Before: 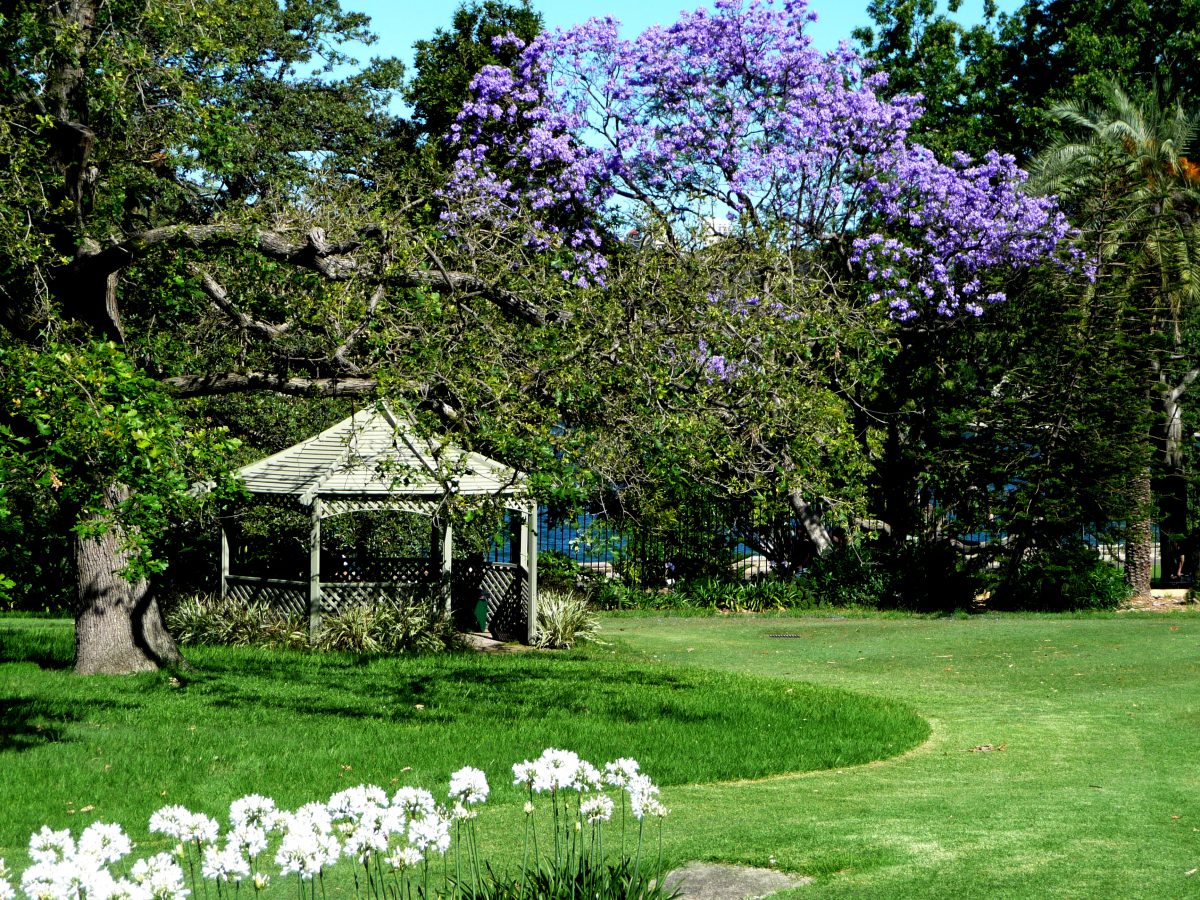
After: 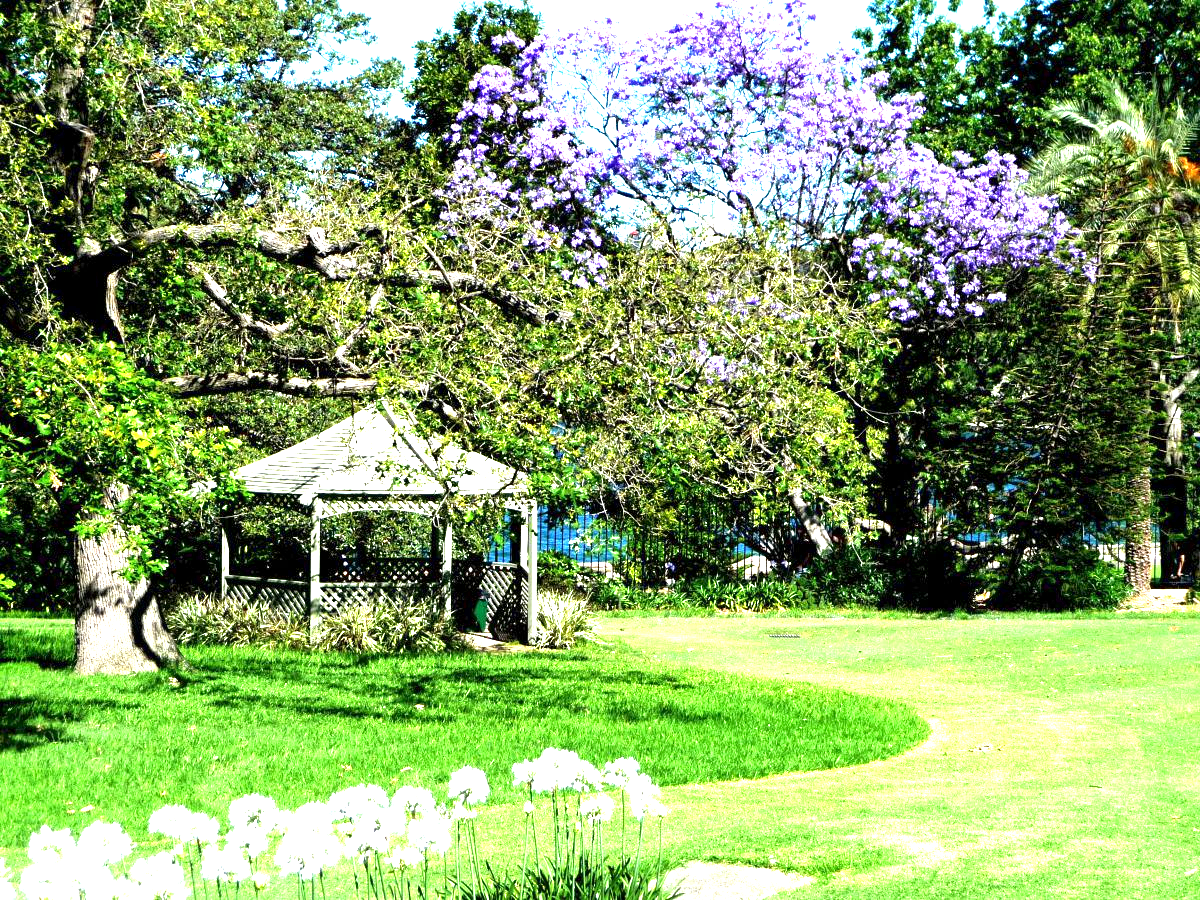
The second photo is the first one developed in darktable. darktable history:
local contrast: mode bilateral grid, contrast 20, coarseness 50, detail 120%, midtone range 0.2
exposure: exposure 2 EV, compensate exposure bias true, compensate highlight preservation false
